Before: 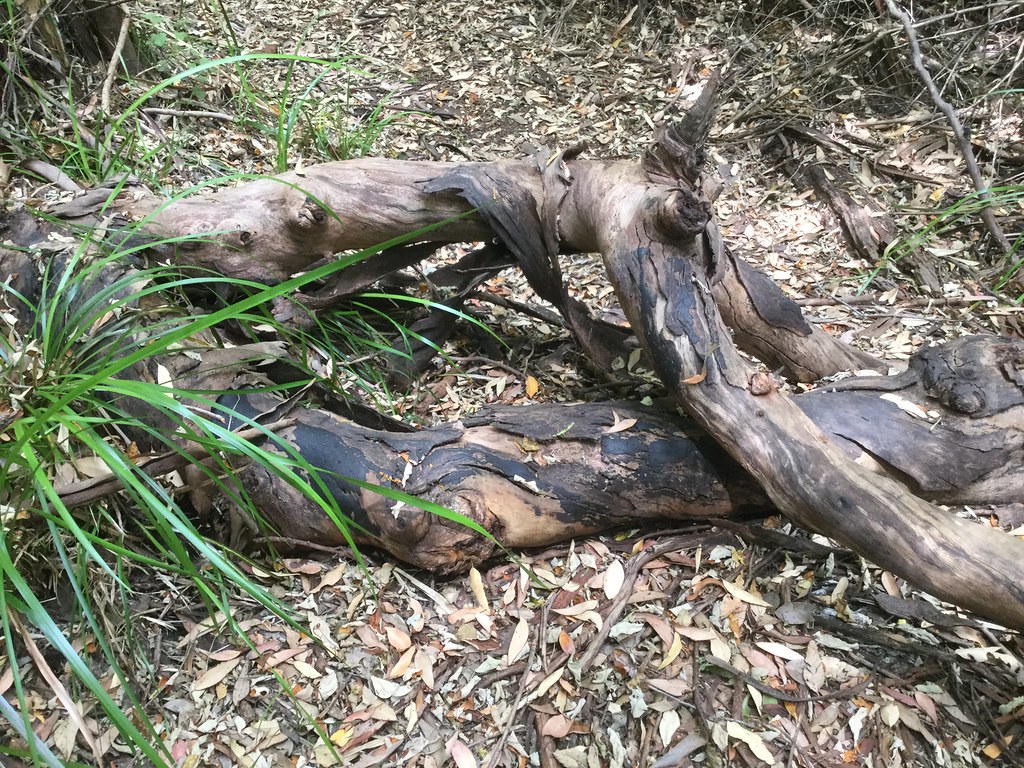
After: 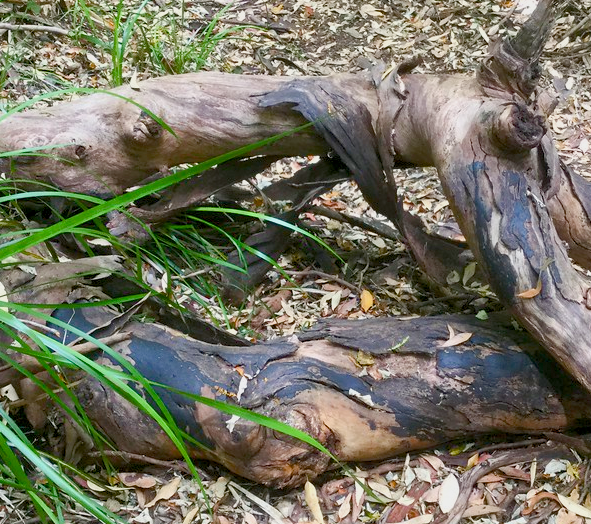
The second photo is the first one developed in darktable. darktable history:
color balance rgb: global offset › luminance -0.5%, perceptual saturation grading › highlights -17.77%, perceptual saturation grading › mid-tones 33.1%, perceptual saturation grading › shadows 50.52%, perceptual brilliance grading › highlights 10.8%, perceptual brilliance grading › shadows -10.8%, global vibrance 24.22%, contrast -25%
crop: left 16.202%, top 11.208%, right 26.045%, bottom 20.557%
